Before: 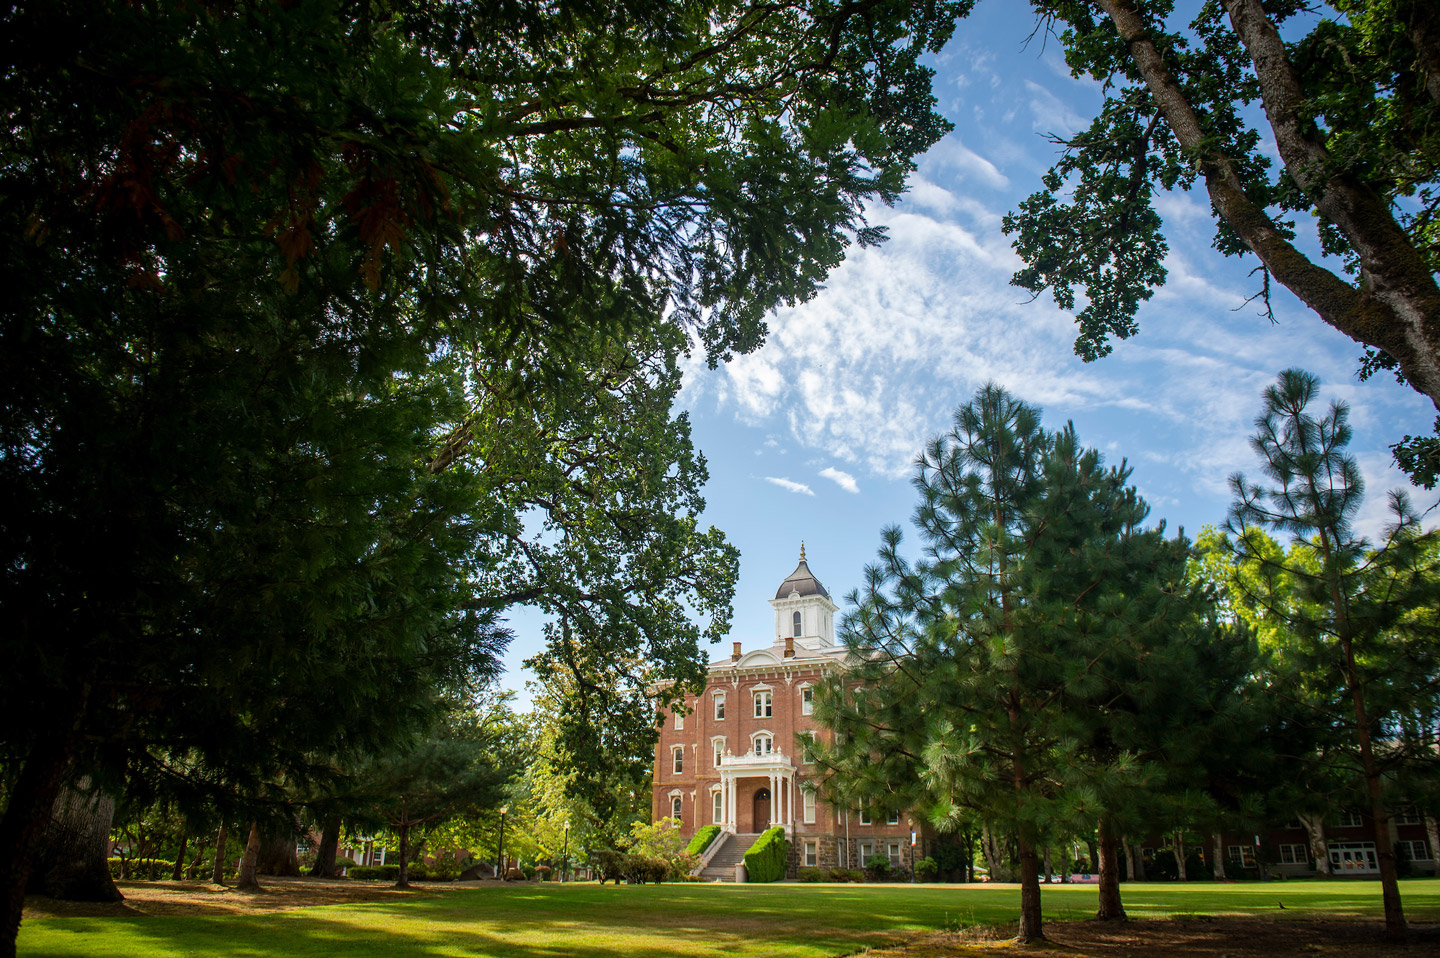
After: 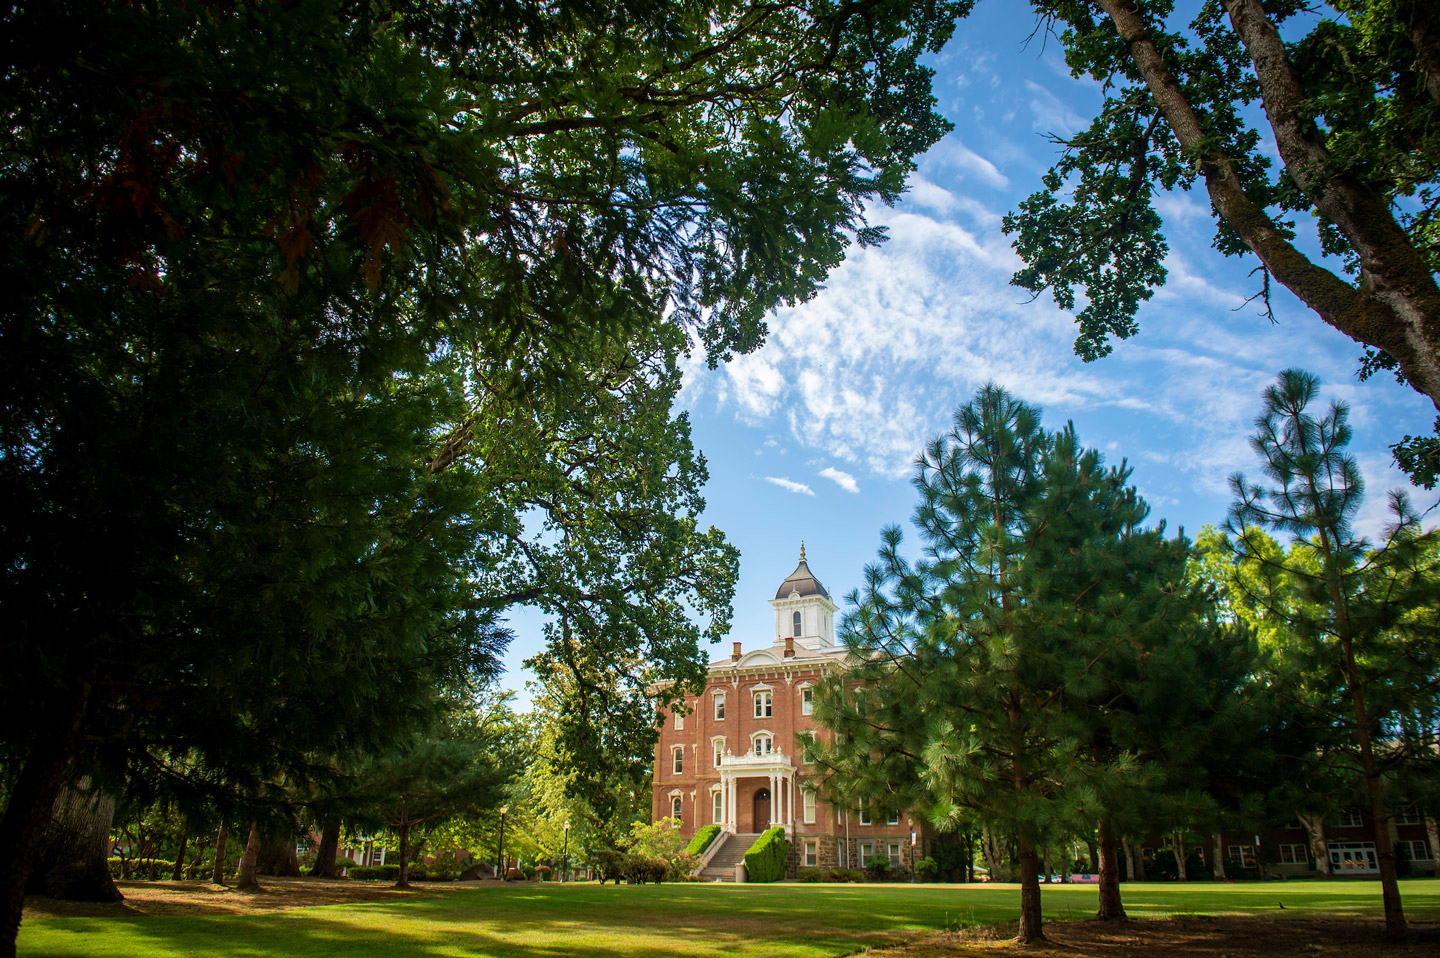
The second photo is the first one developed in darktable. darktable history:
velvia: strength 45.08%
